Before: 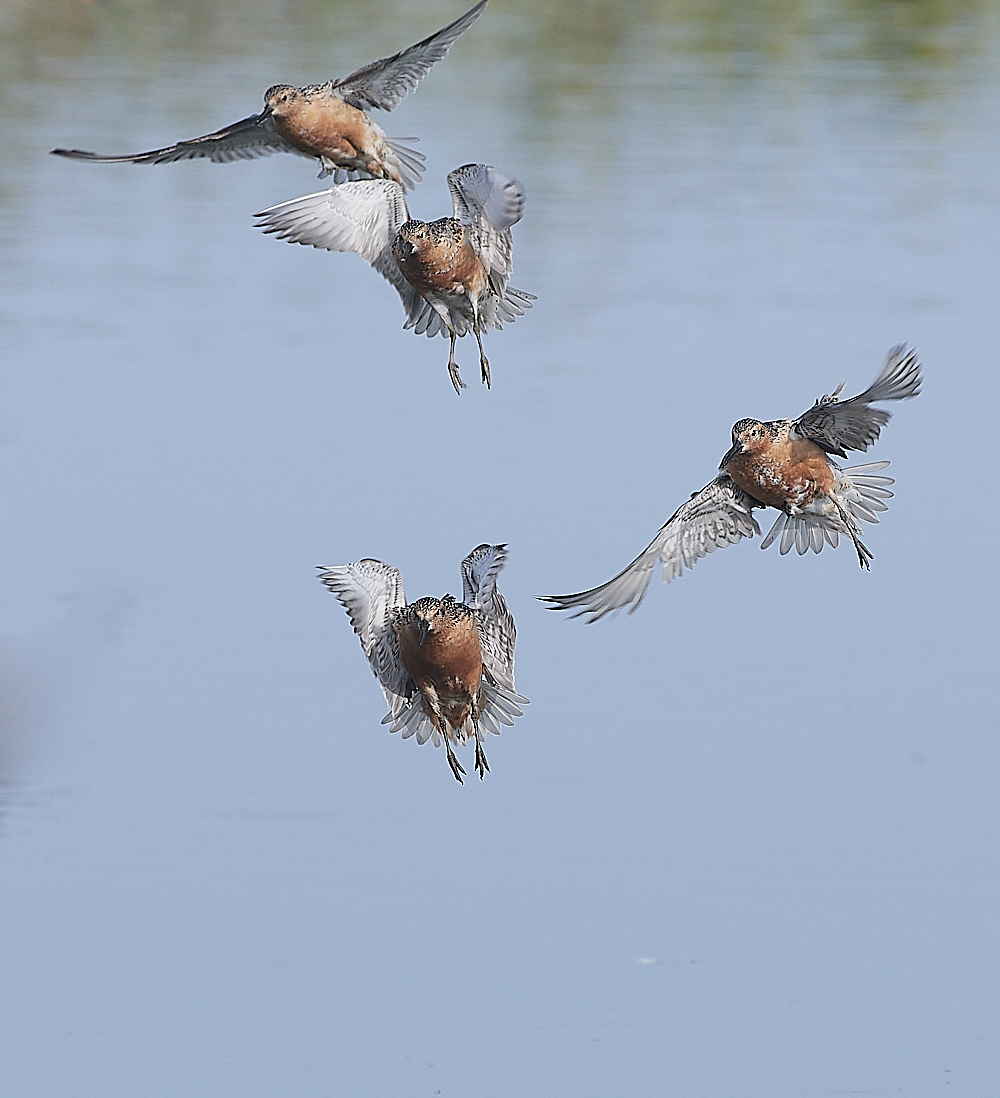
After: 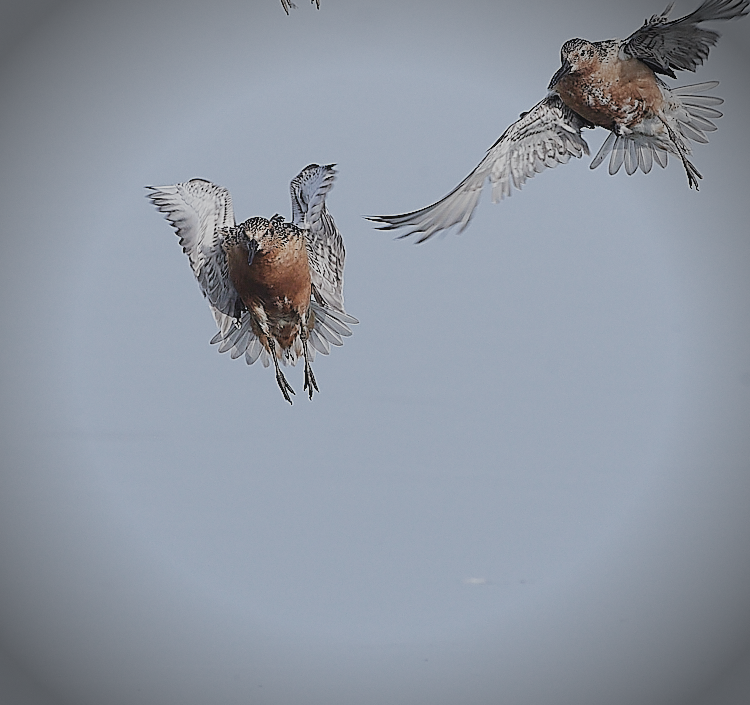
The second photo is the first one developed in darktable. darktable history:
vignetting: brightness -0.707, saturation -0.481, automatic ratio true
contrast brightness saturation: contrast -0.094, saturation -0.085
filmic rgb: black relative exposure -8.02 EV, white relative exposure 3.85 EV, hardness 4.3, preserve chrominance no, color science v4 (2020), contrast in shadows soft
crop and rotate: left 17.187%, top 34.764%, right 7.787%, bottom 0.988%
